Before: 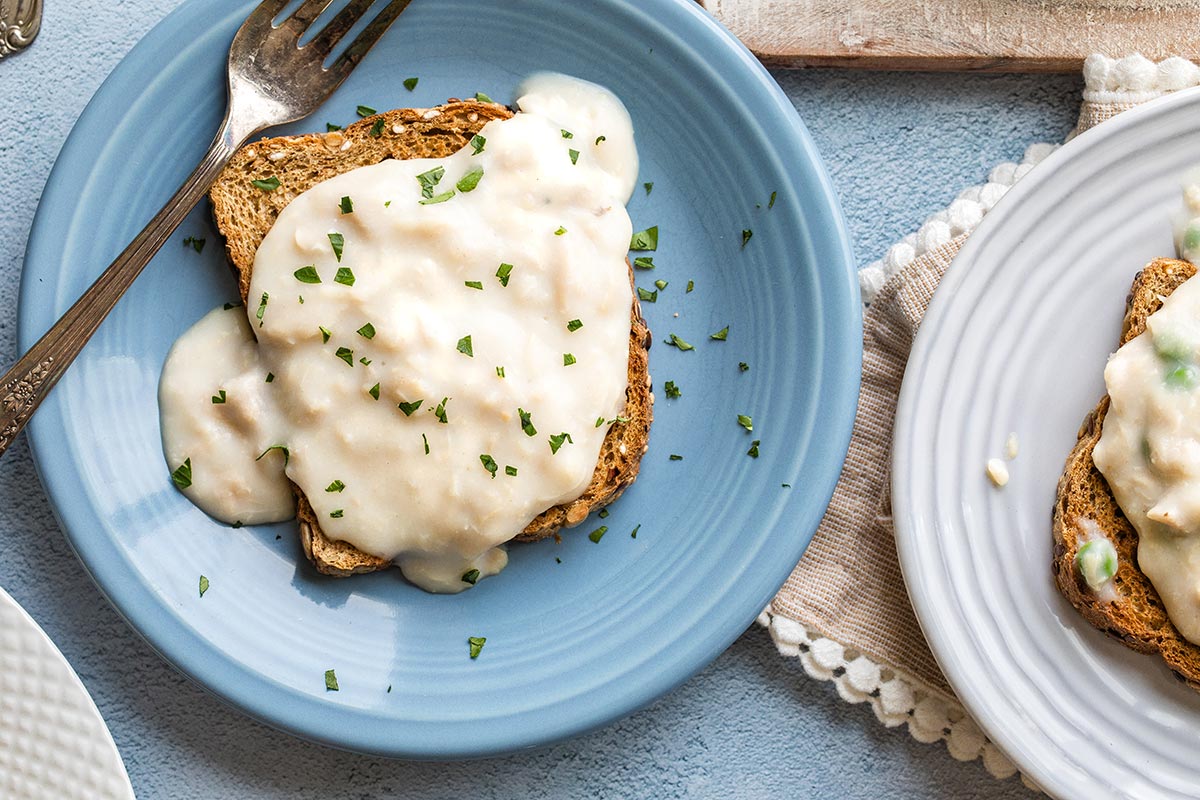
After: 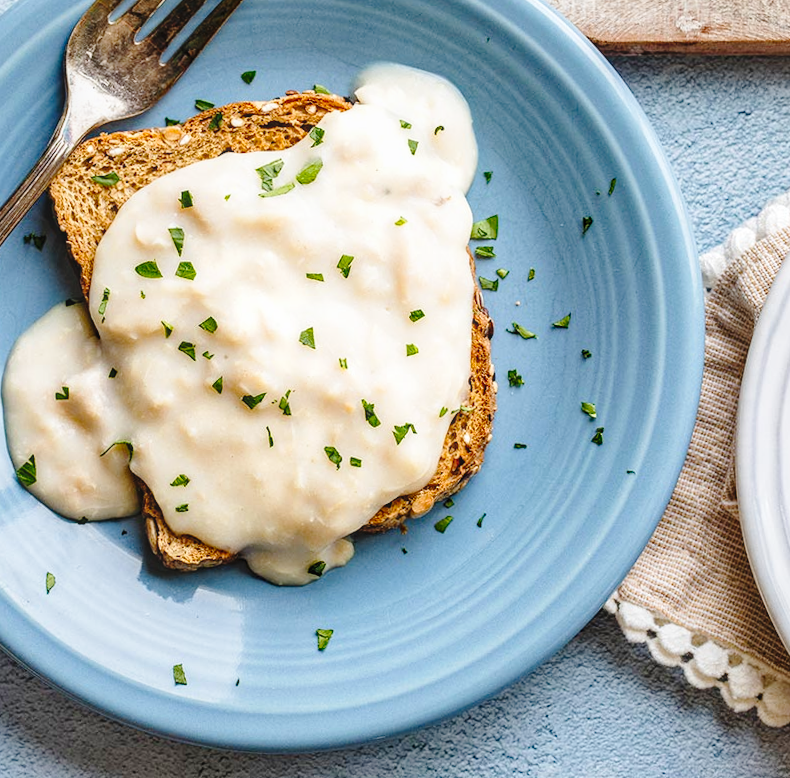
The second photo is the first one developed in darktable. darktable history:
local contrast: detail 110%
rotate and perspective: rotation -1°, crop left 0.011, crop right 0.989, crop top 0.025, crop bottom 0.975
crop and rotate: left 12.673%, right 20.66%
tone curve: curves: ch0 [(0, 0) (0.003, 0.015) (0.011, 0.019) (0.025, 0.027) (0.044, 0.041) (0.069, 0.055) (0.1, 0.079) (0.136, 0.099) (0.177, 0.149) (0.224, 0.216) (0.277, 0.292) (0.335, 0.383) (0.399, 0.474) (0.468, 0.556) (0.543, 0.632) (0.623, 0.711) (0.709, 0.789) (0.801, 0.871) (0.898, 0.944) (1, 1)], preserve colors none
haze removal: compatibility mode true, adaptive false
